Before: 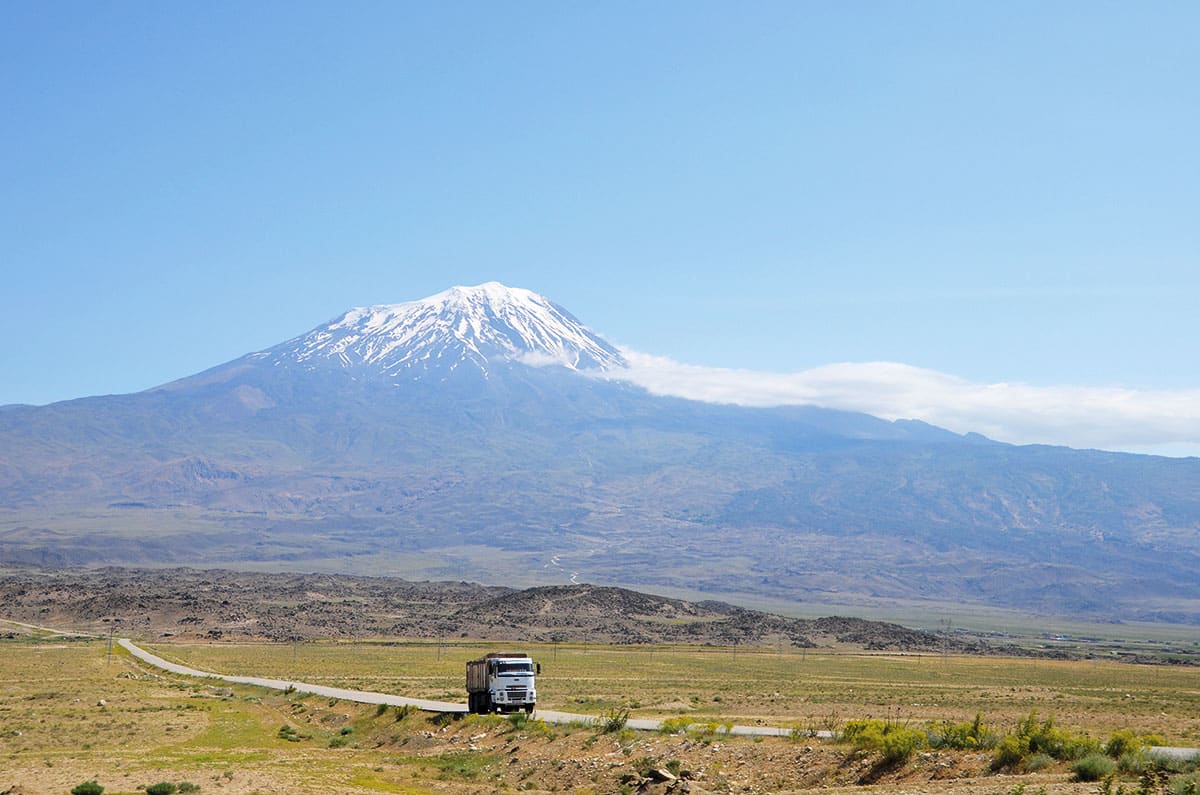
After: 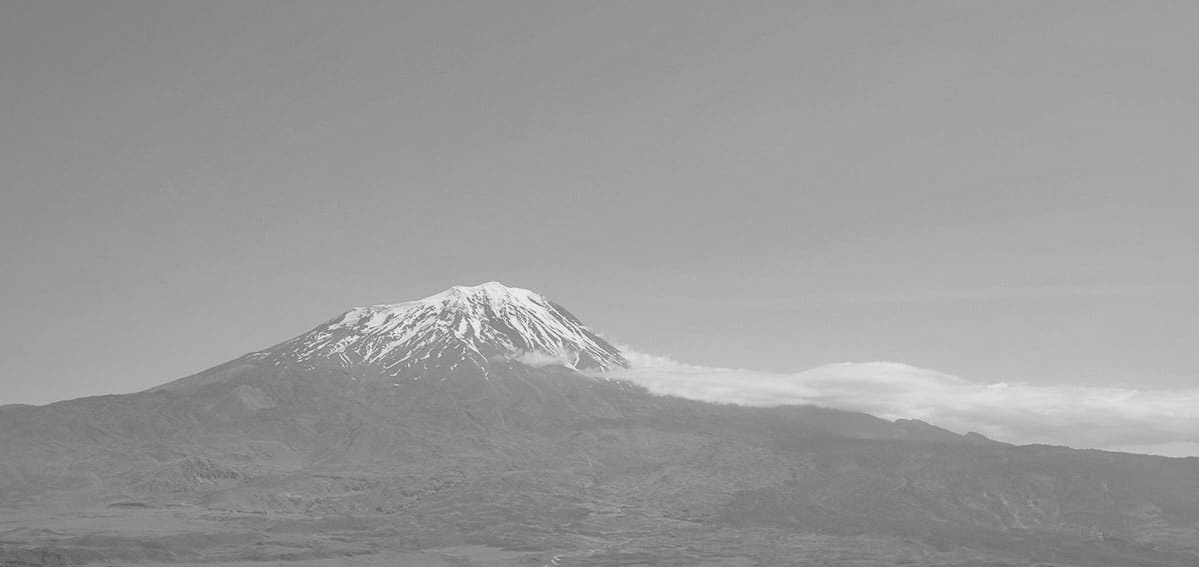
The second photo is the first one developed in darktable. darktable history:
shadows and highlights: on, module defaults
crop: bottom 28.576%
base curve: exposure shift 0, preserve colors none
monochrome: a 30.25, b 92.03
